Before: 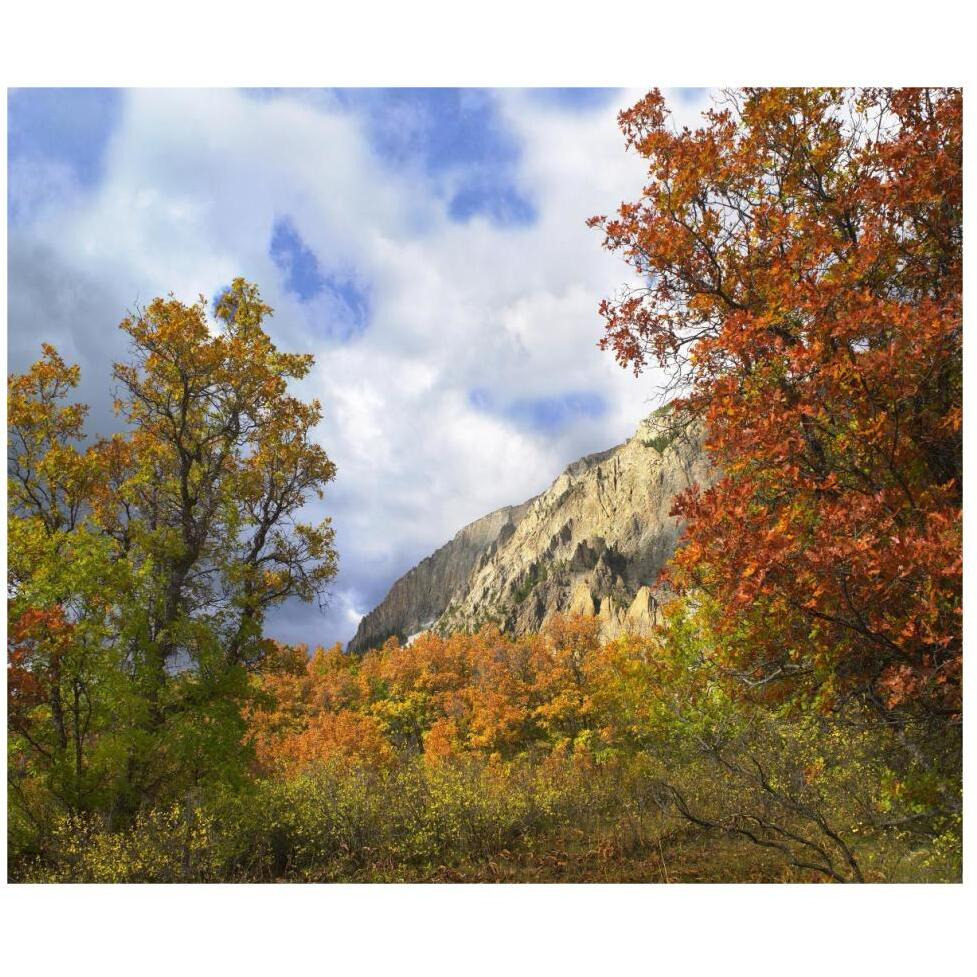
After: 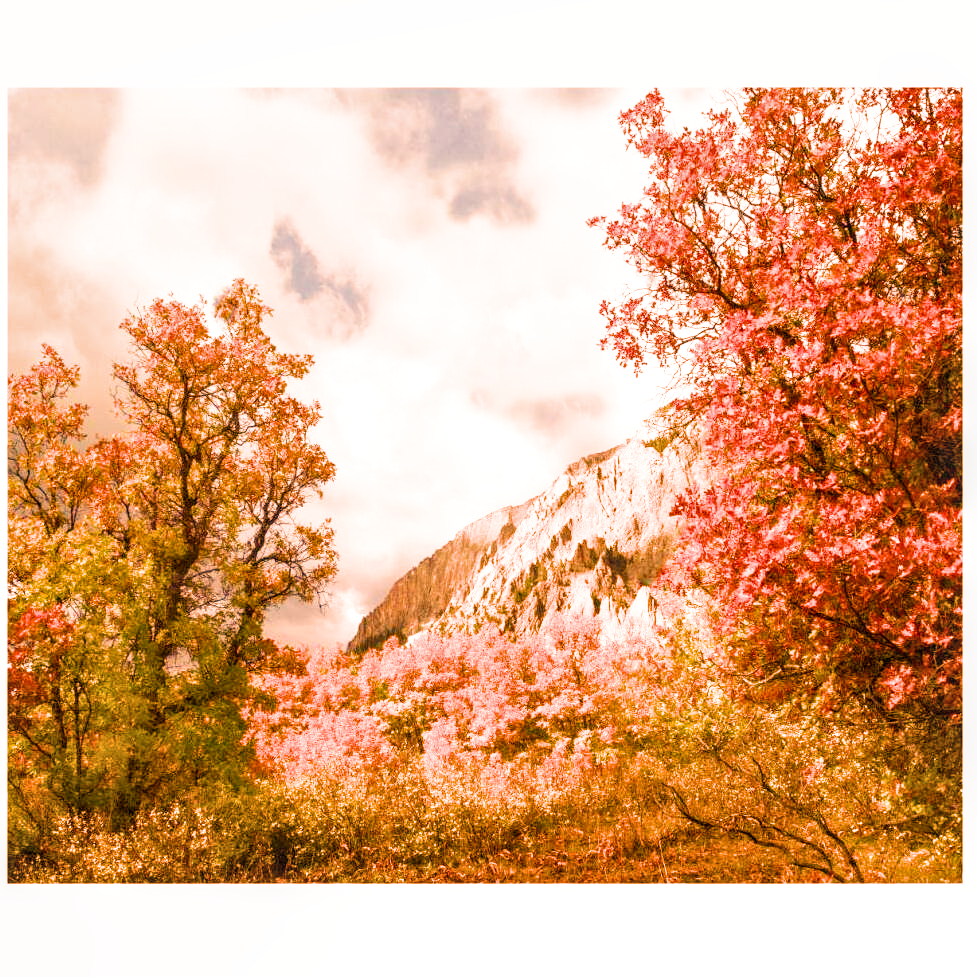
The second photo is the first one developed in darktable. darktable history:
local contrast: on, module defaults
color balance rgb: shadows lift › chroma 3%, shadows lift › hue 280.8°, power › hue 330°, highlights gain › chroma 3%, highlights gain › hue 75.6°, global offset › luminance 0.7%, perceptual saturation grading › global saturation 20%, perceptual saturation grading › highlights -25%, perceptual saturation grading › shadows 50%, global vibrance 20.33%
filmic rgb: black relative exposure -5 EV, white relative exposure 3.5 EV, hardness 3.19, contrast 1.3, highlights saturation mix -50%
exposure: exposure 1 EV, compensate highlight preservation false
tone equalizer: on, module defaults
white balance: red 1.467, blue 0.684
